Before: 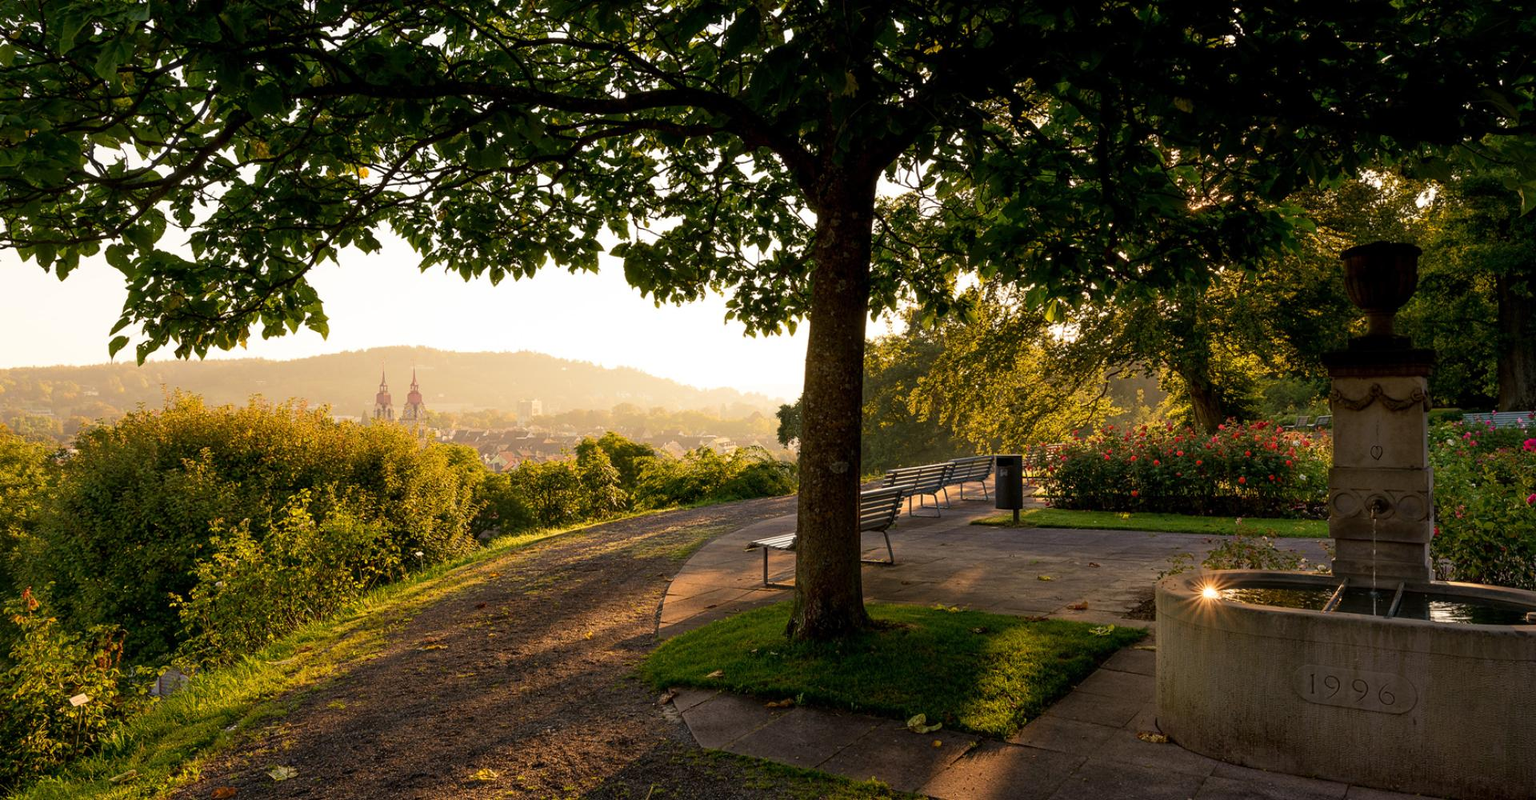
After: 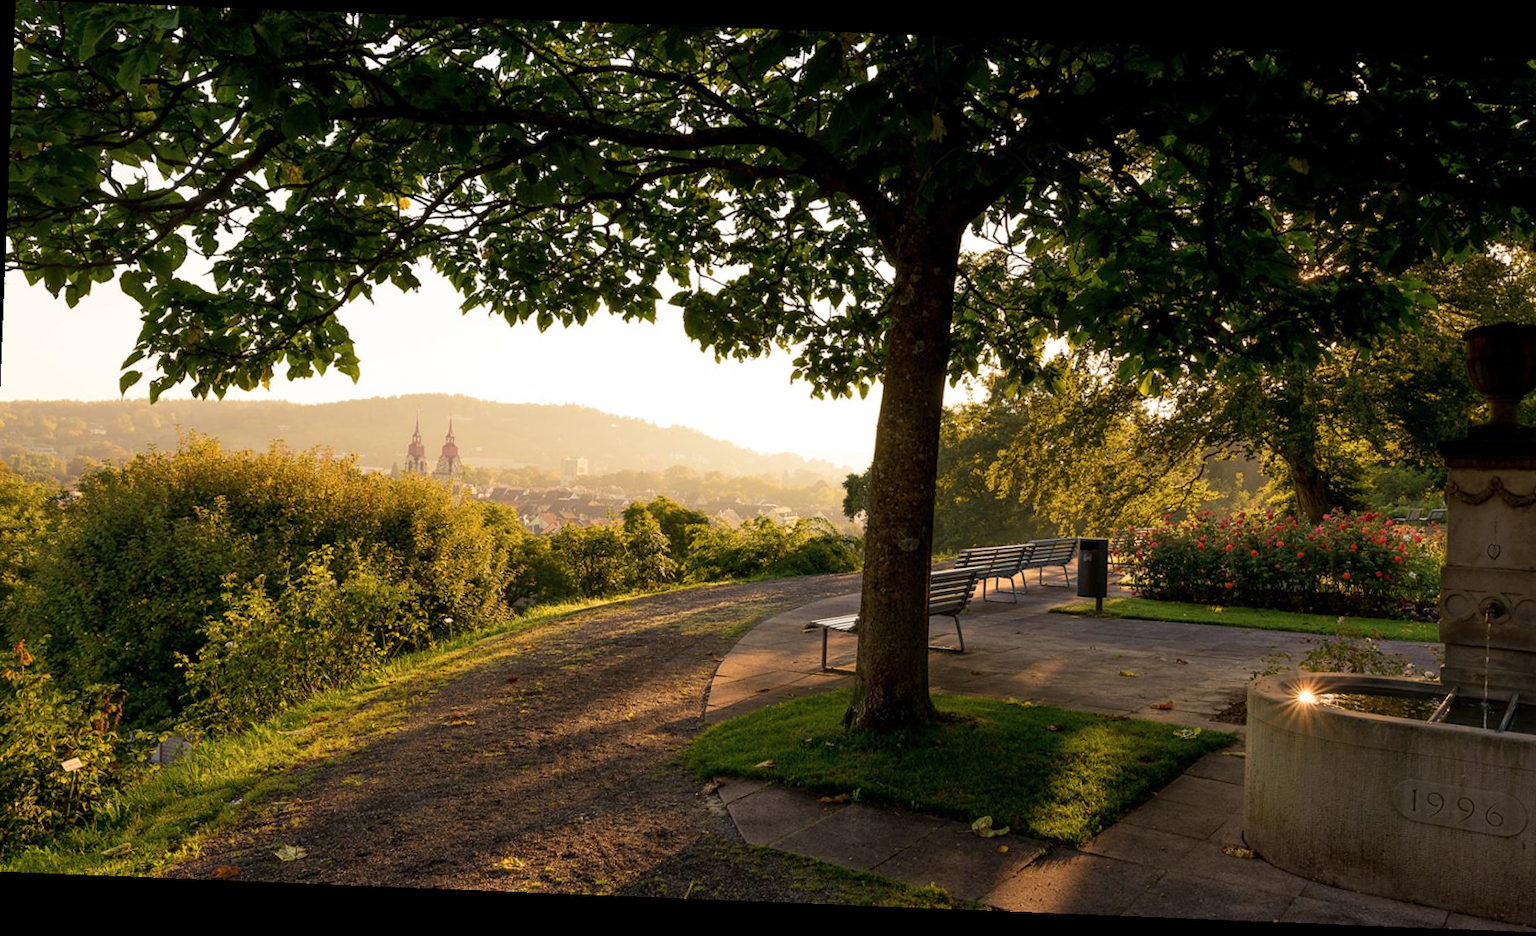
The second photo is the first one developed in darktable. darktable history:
contrast brightness saturation: saturation -0.05
rotate and perspective: rotation 2.27°, automatic cropping off
crop and rotate: left 1.088%, right 8.807%
tone equalizer: on, module defaults
